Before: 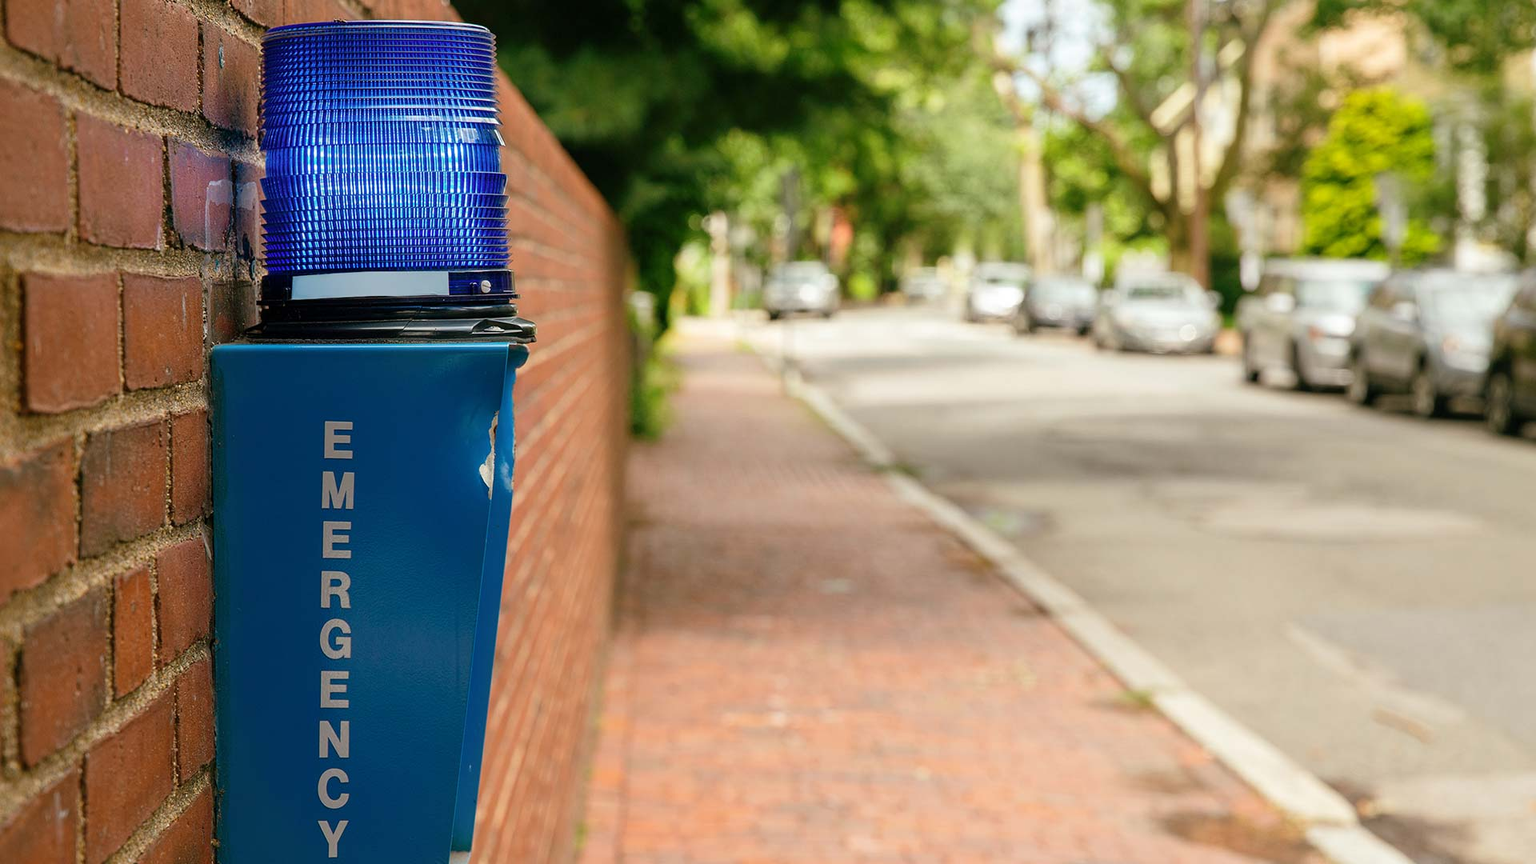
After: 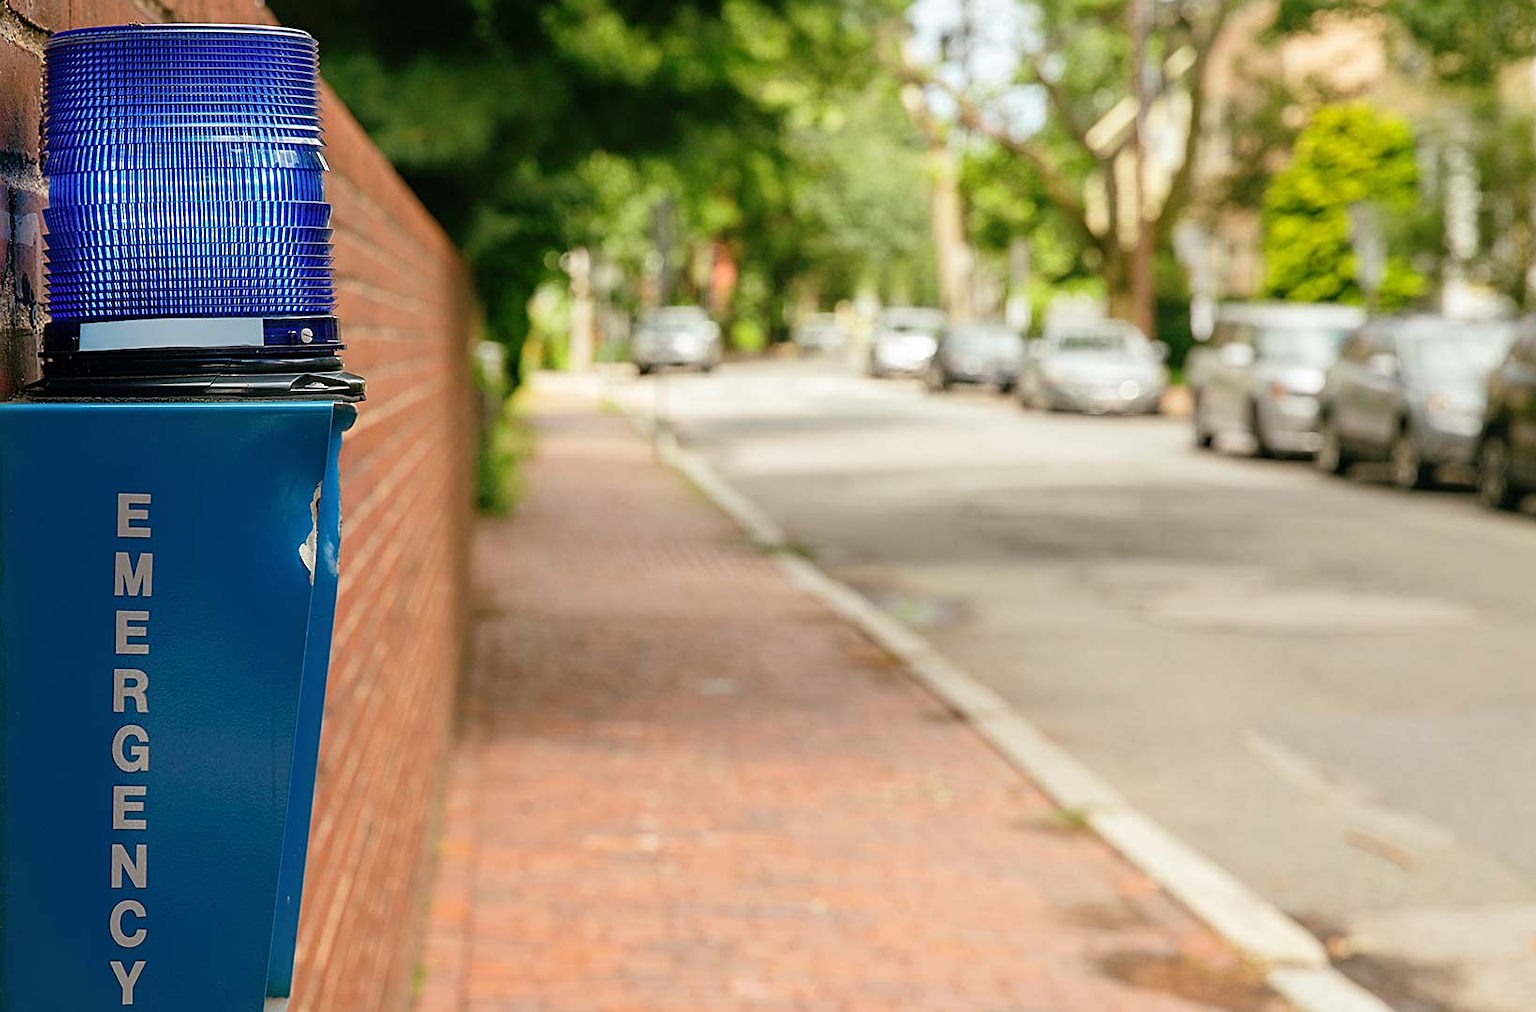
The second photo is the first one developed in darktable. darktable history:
crop and rotate: left 14.584%
rotate and perspective: automatic cropping original format, crop left 0, crop top 0
sharpen: on, module defaults
